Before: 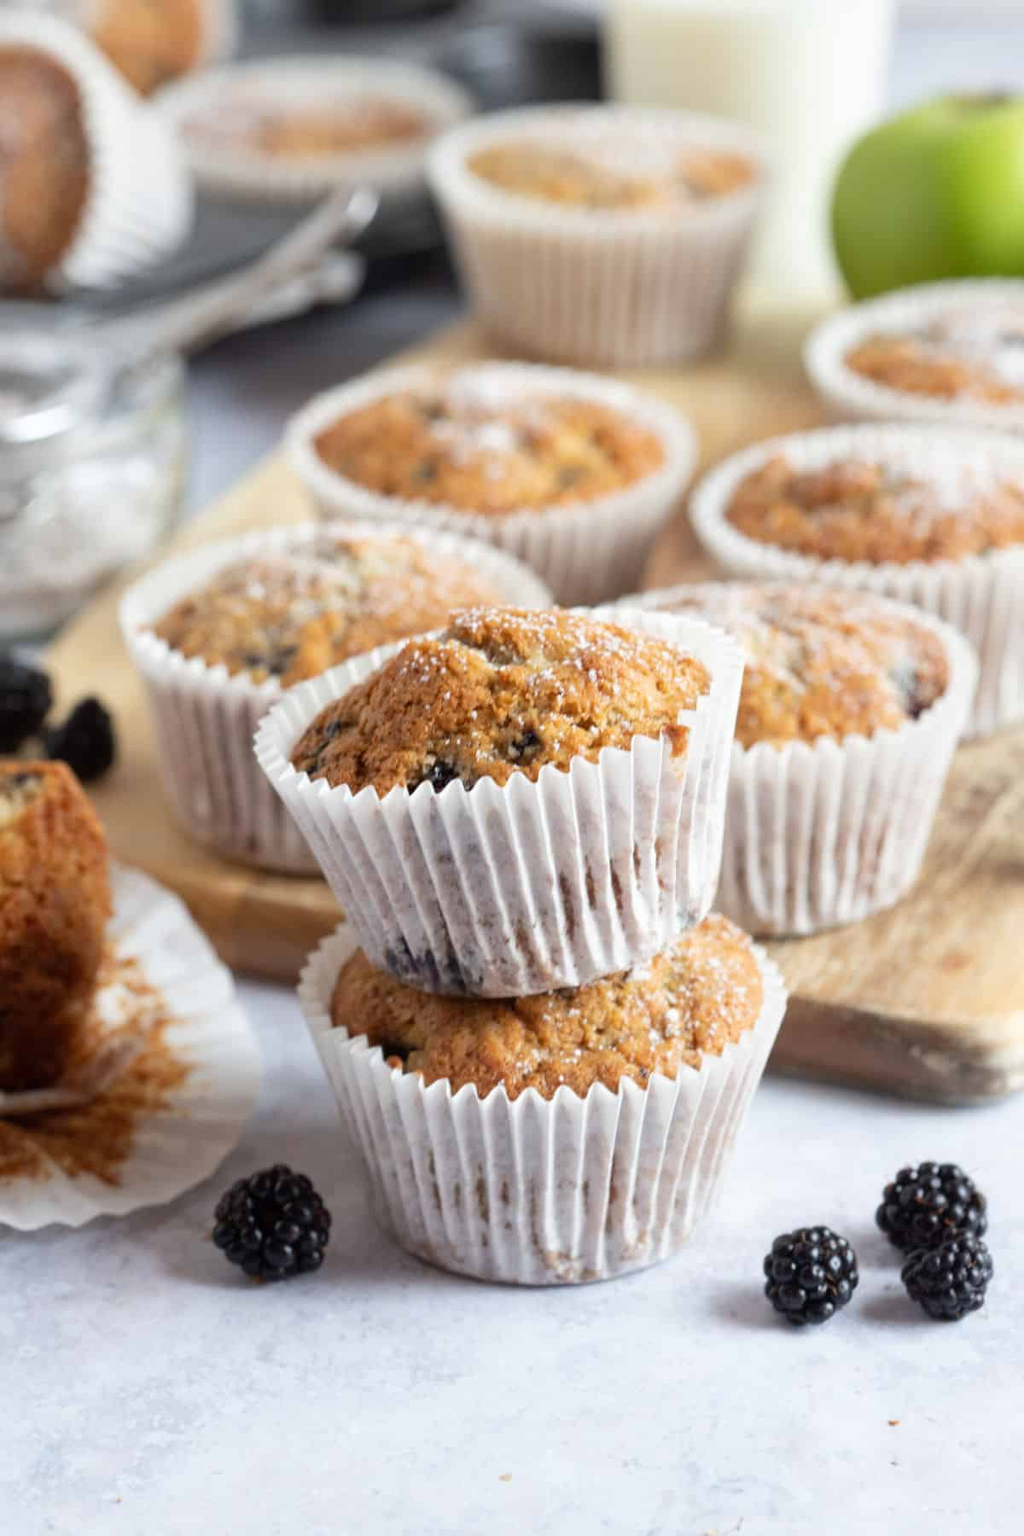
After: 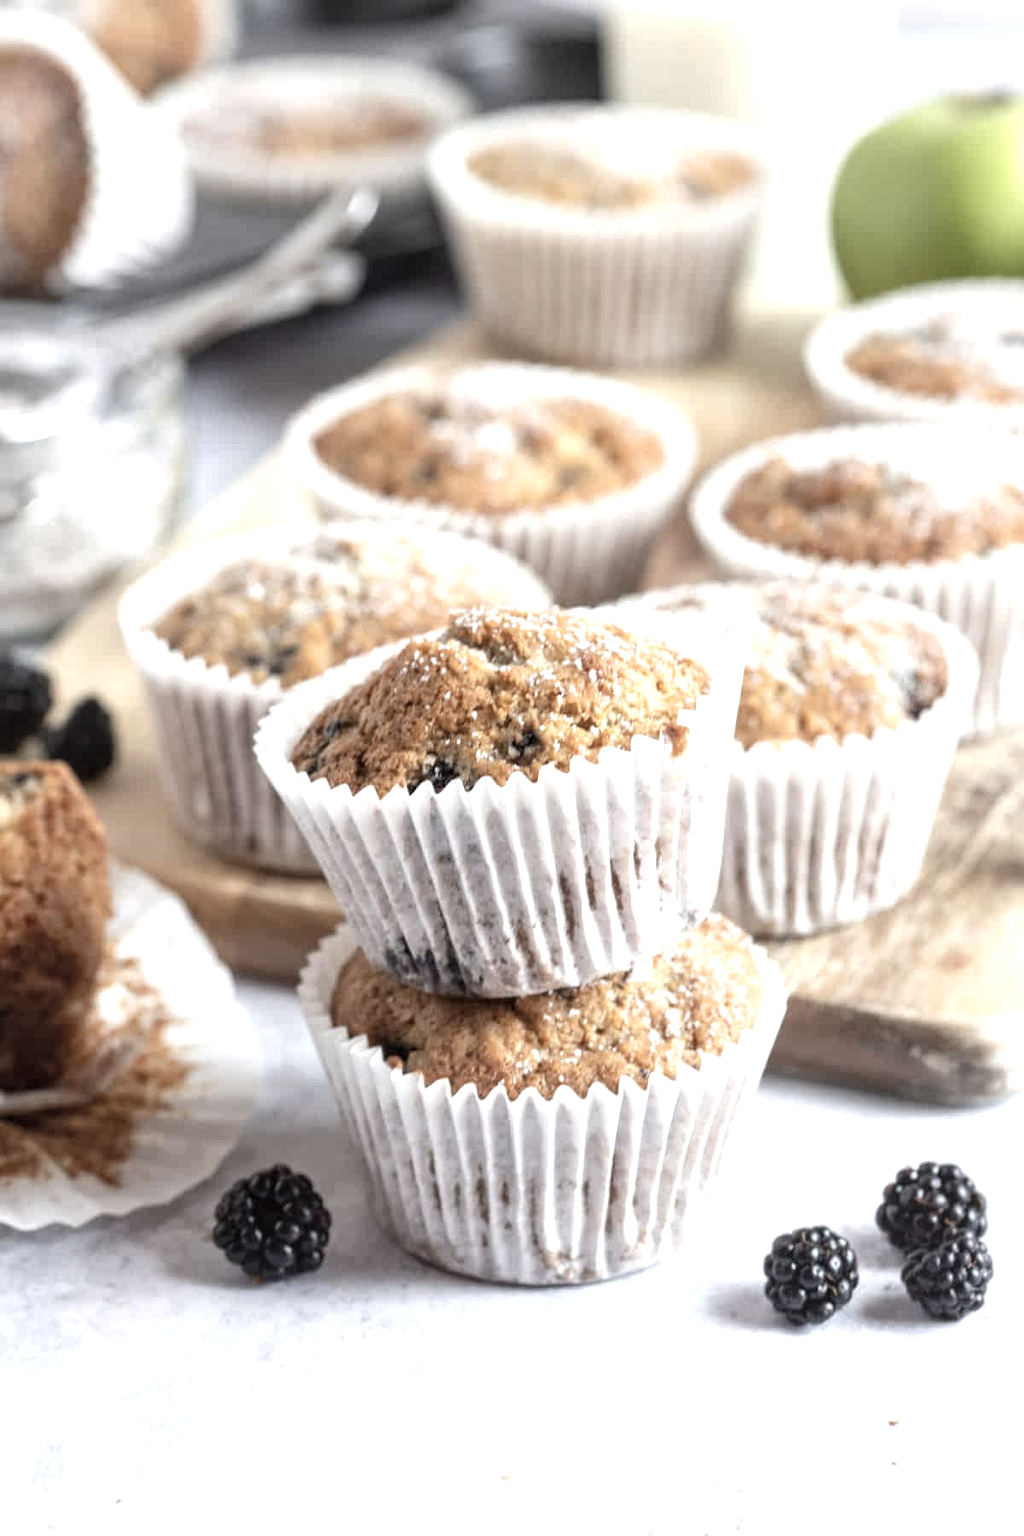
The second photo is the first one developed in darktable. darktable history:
color correction: saturation 0.57
exposure: exposure 0.566 EV, compensate highlight preservation false
local contrast: on, module defaults
